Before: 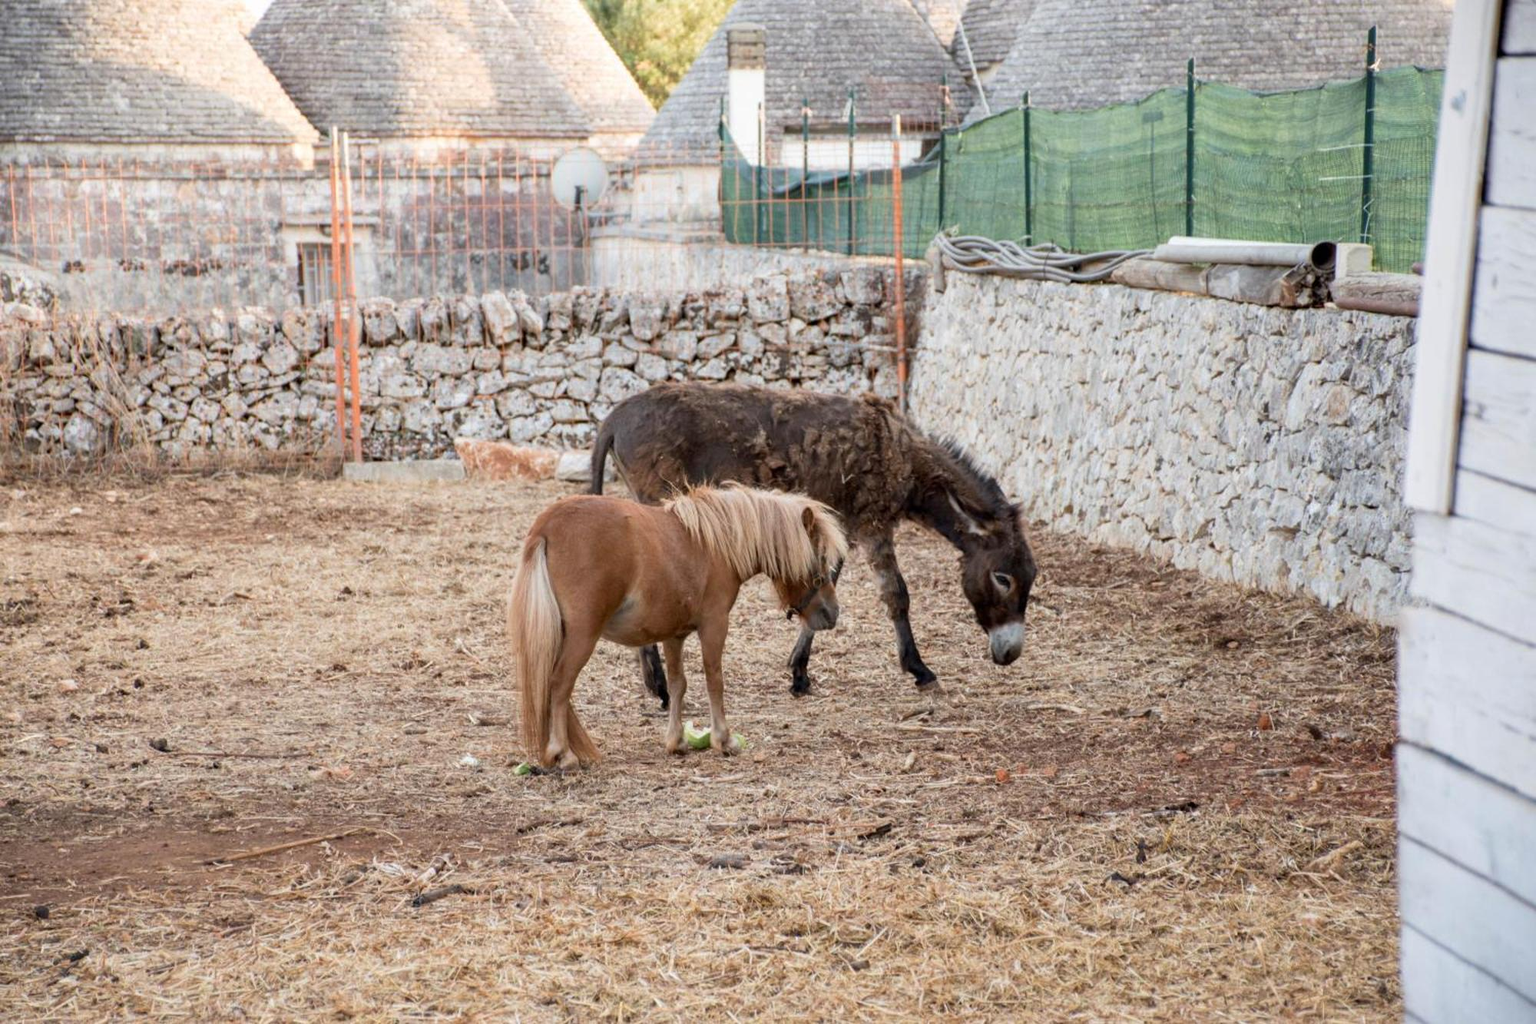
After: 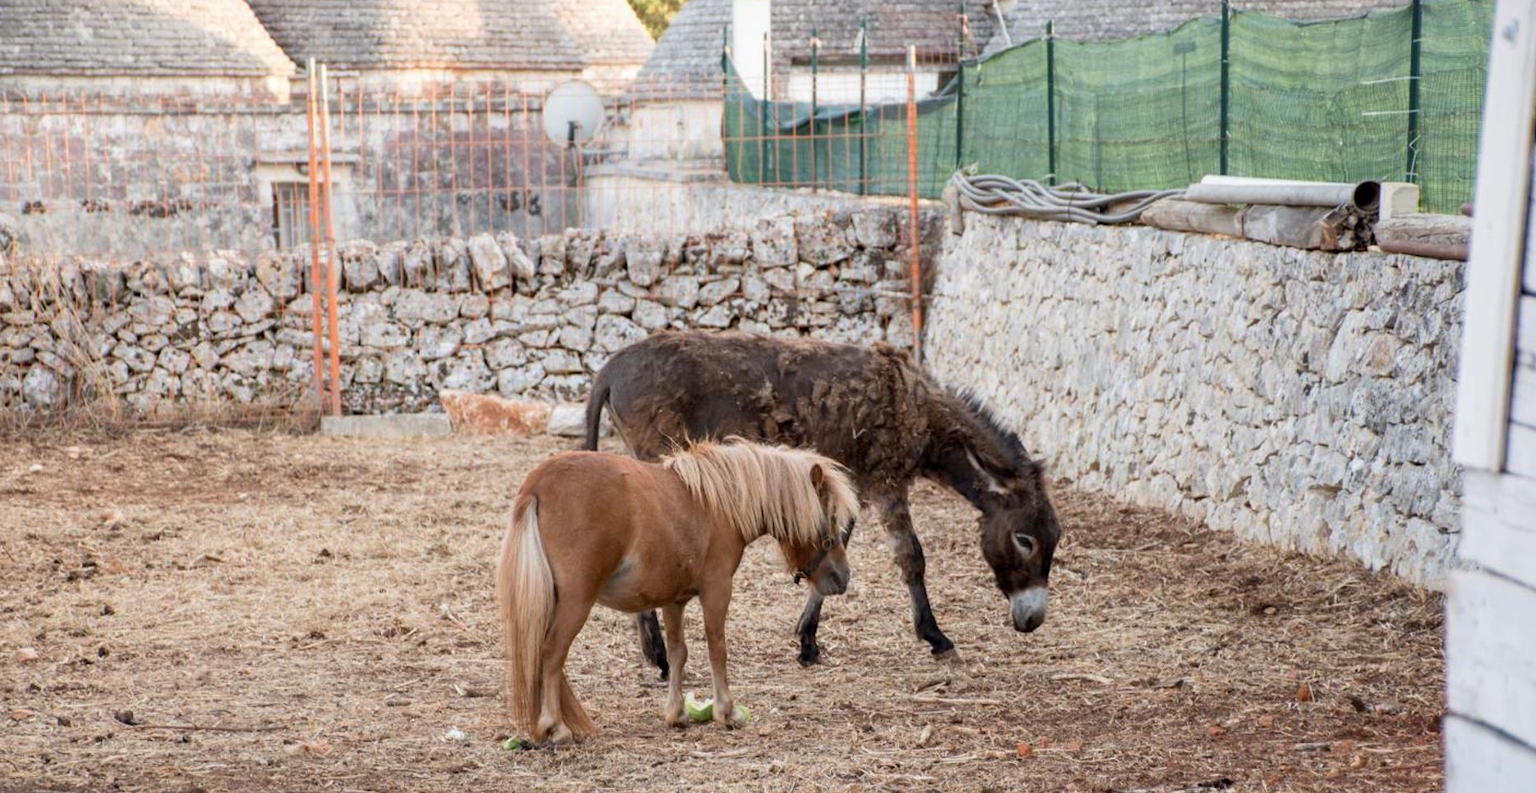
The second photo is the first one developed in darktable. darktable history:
crop: left 2.755%, top 7.076%, right 3.451%, bottom 20.22%
